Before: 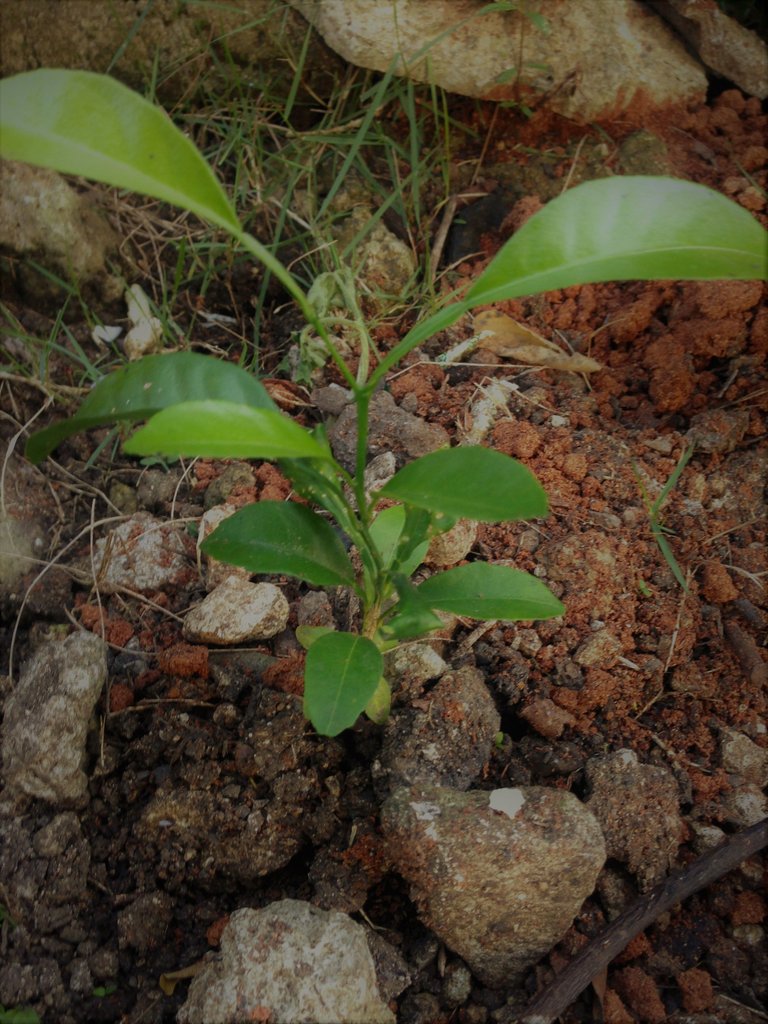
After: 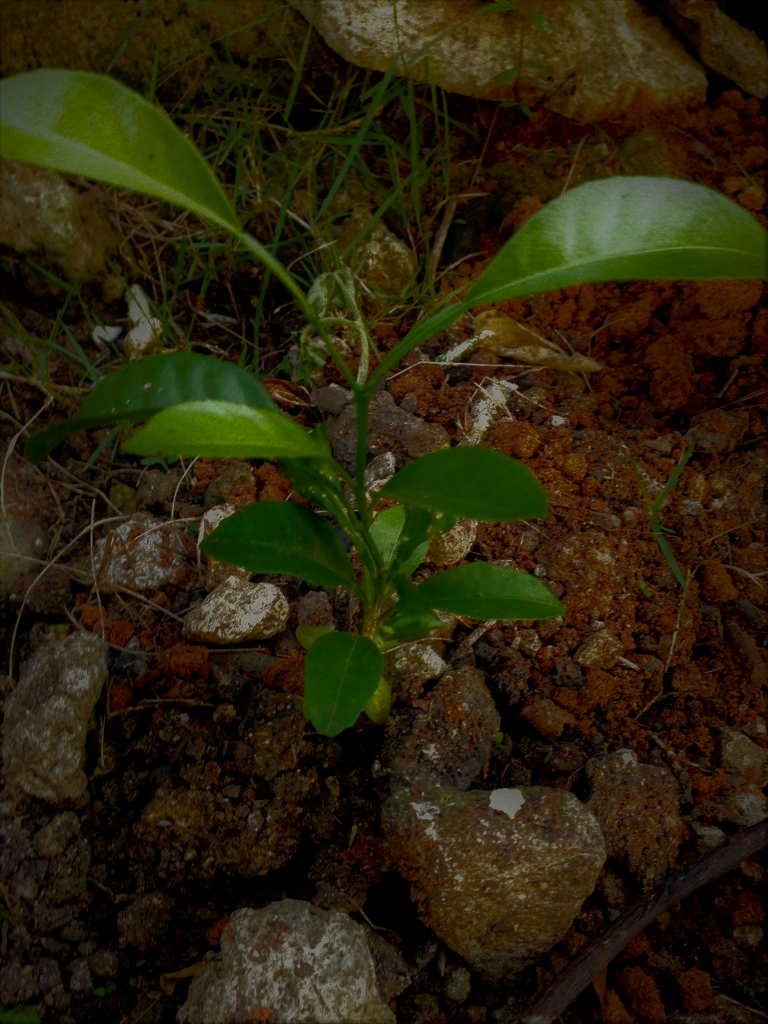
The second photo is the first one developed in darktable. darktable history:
color balance rgb: perceptual saturation grading › global saturation 27.445%, perceptual saturation grading › highlights -28.674%, perceptual saturation grading › mid-tones 15.172%, perceptual saturation grading › shadows 34.463%, perceptual brilliance grading › highlights 2.268%, perceptual brilliance grading › mid-tones -50.029%, perceptual brilliance grading › shadows -49.697%, global vibrance 25.094%
local contrast: on, module defaults
